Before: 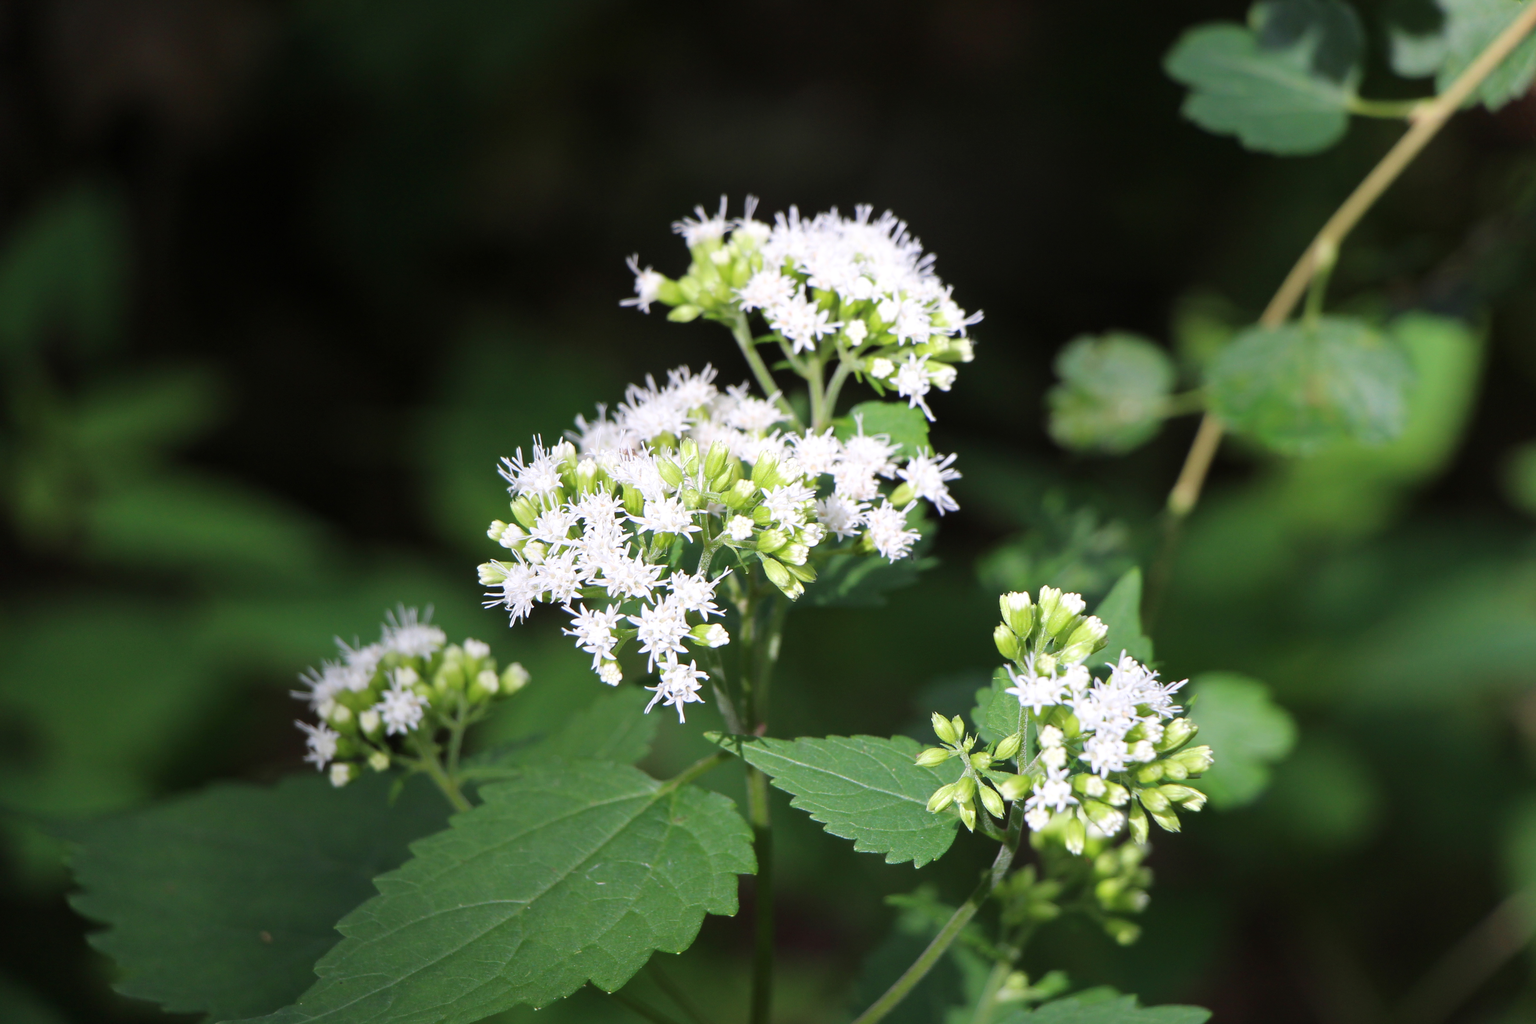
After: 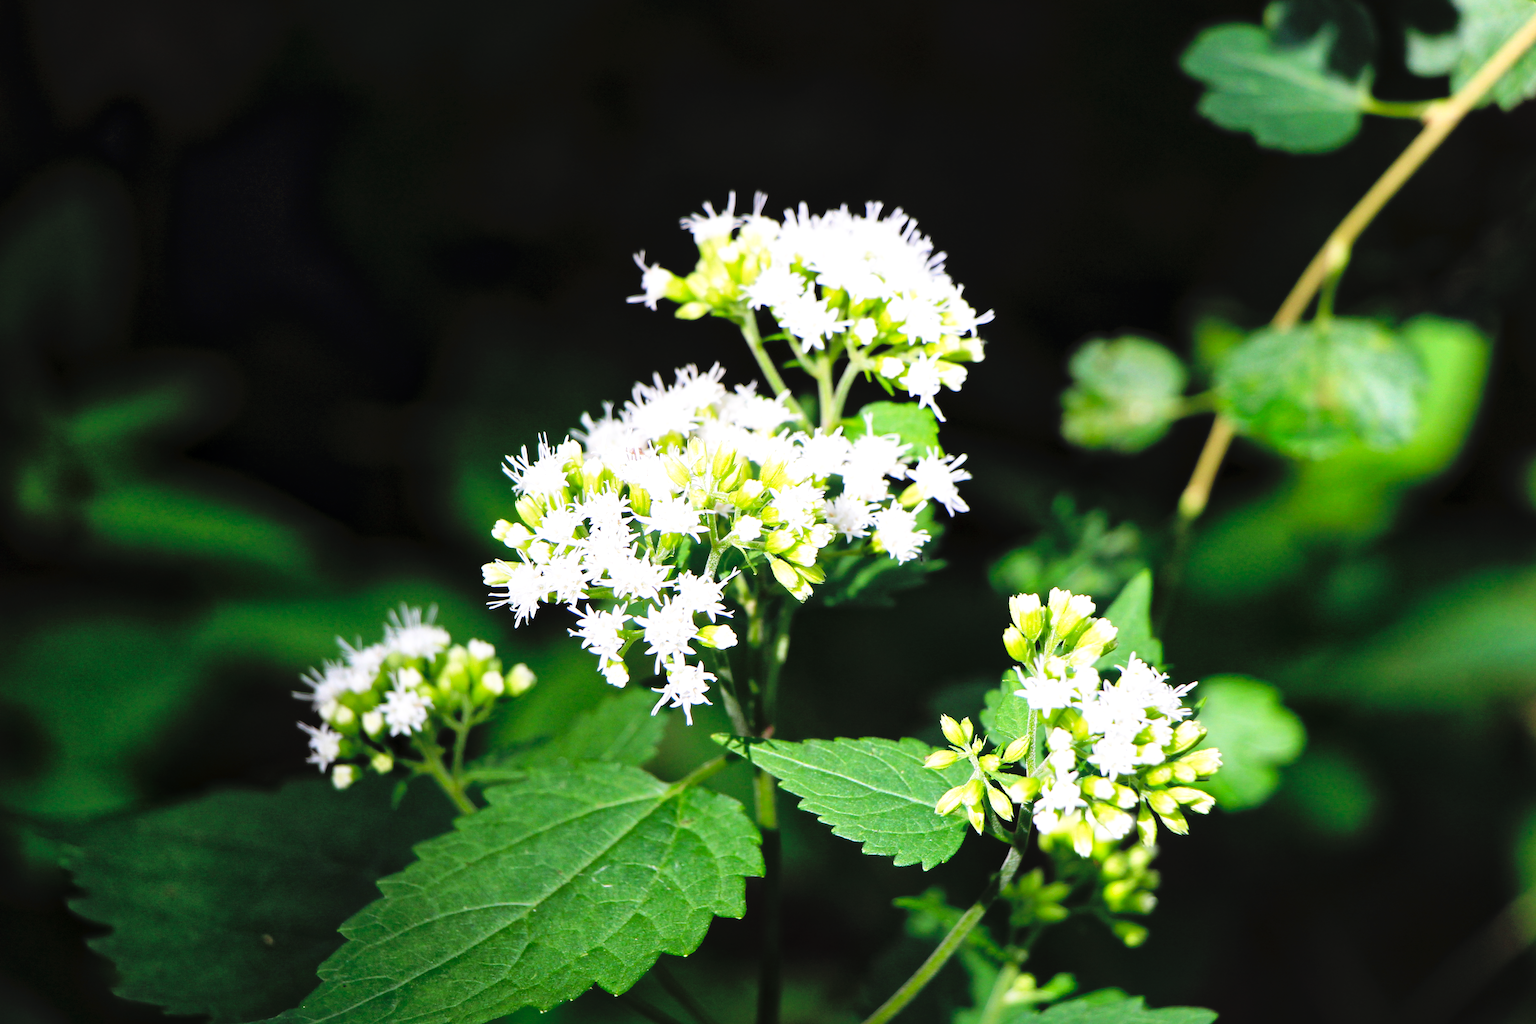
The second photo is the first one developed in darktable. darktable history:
rotate and perspective: rotation 0.174°, lens shift (vertical) 0.013, lens shift (horizontal) 0.019, shear 0.001, automatic cropping original format, crop left 0.007, crop right 0.991, crop top 0.016, crop bottom 0.997
global tonemap: drago (1, 100), detail 1
tone curve: curves: ch0 [(0, 0) (0.003, 0.03) (0.011, 0.022) (0.025, 0.018) (0.044, 0.031) (0.069, 0.035) (0.1, 0.04) (0.136, 0.046) (0.177, 0.063) (0.224, 0.087) (0.277, 0.15) (0.335, 0.252) (0.399, 0.354) (0.468, 0.475) (0.543, 0.602) (0.623, 0.73) (0.709, 0.856) (0.801, 0.945) (0.898, 0.987) (1, 1)], preserve colors none
tone equalizer: on, module defaults
